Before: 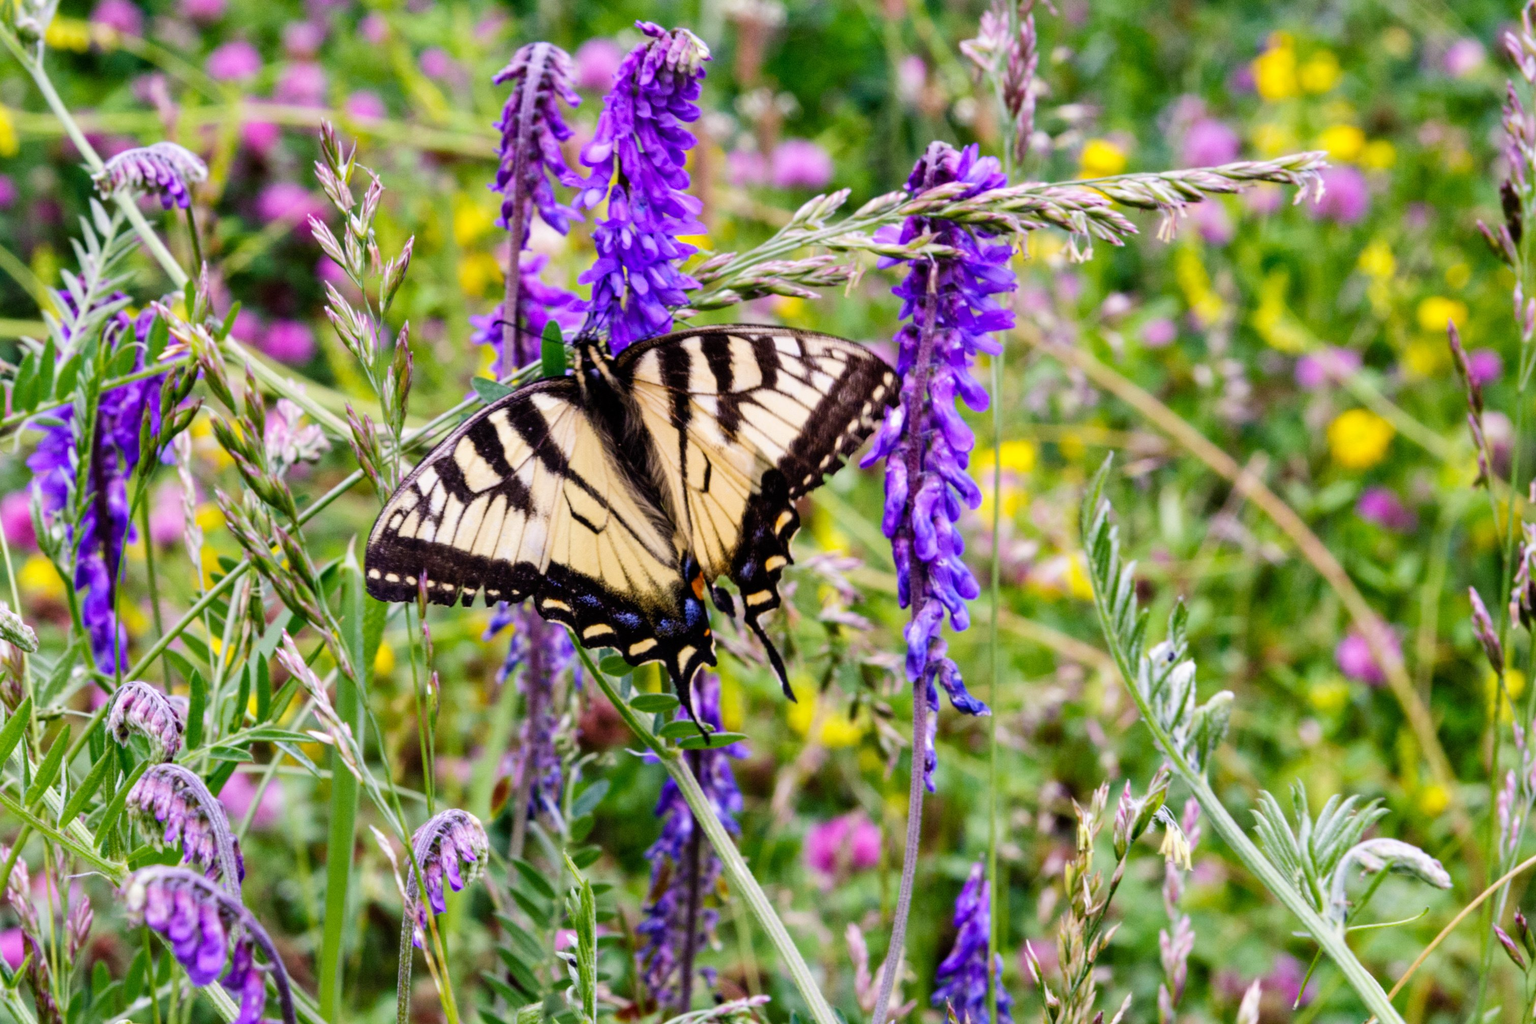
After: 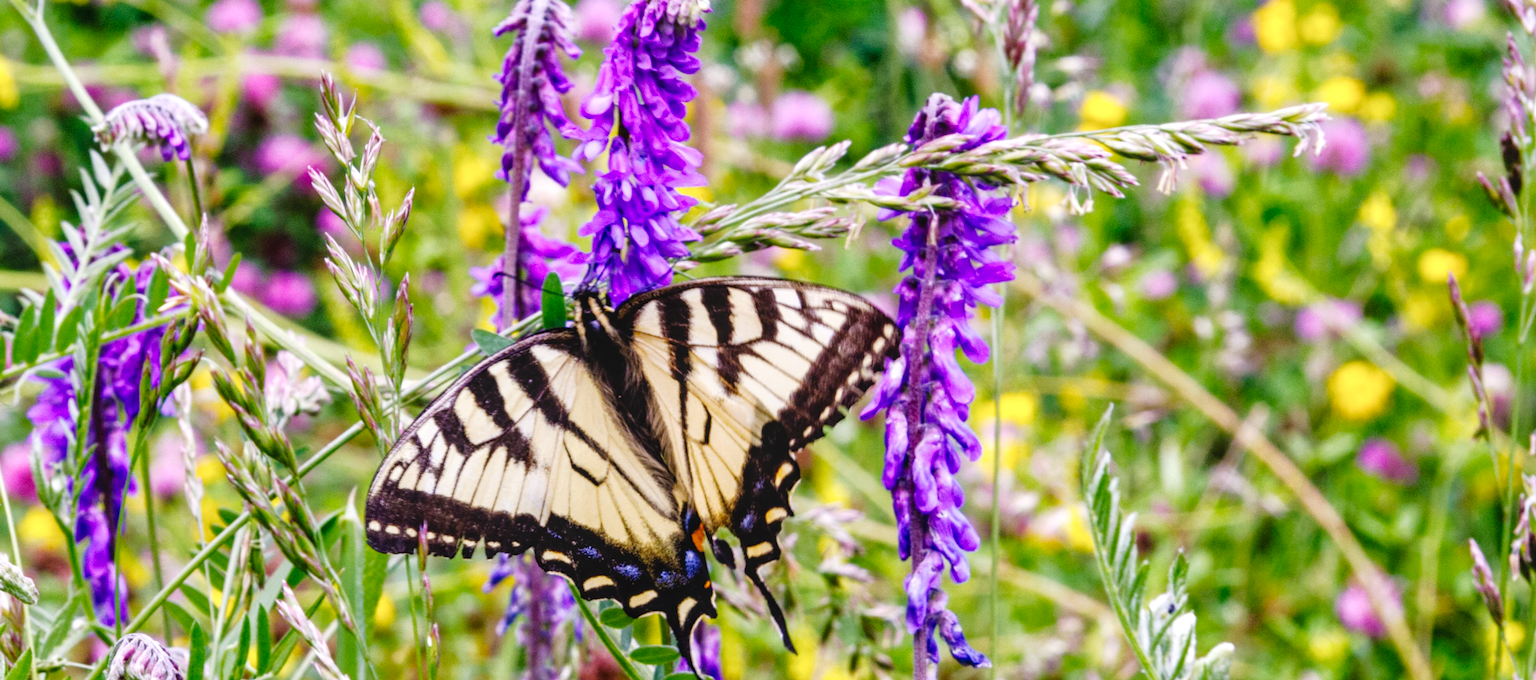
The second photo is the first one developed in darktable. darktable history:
crop and rotate: top 4.81%, bottom 28.745%
exposure: black level correction 0, exposure 0.499 EV, compensate highlight preservation false
tone equalizer: -8 EV -0.001 EV, -7 EV 0.003 EV, -6 EV -0.005 EV, -5 EV -0.005 EV, -4 EV -0.087 EV, -3 EV -0.206 EV, -2 EV -0.284 EV, -1 EV 0.113 EV, +0 EV 0.273 EV, edges refinement/feathering 500, mask exposure compensation -1.57 EV, preserve details no
local contrast: detail 109%
tone curve: curves: ch0 [(0, 0) (0.091, 0.066) (0.184, 0.16) (0.491, 0.519) (0.748, 0.765) (1, 0.919)]; ch1 [(0, 0) (0.179, 0.173) (0.322, 0.32) (0.424, 0.424) (0.502, 0.5) (0.56, 0.575) (0.631, 0.675) (0.777, 0.806) (1, 1)]; ch2 [(0, 0) (0.434, 0.447) (0.497, 0.498) (0.539, 0.566) (0.676, 0.691) (1, 1)], preserve colors none
